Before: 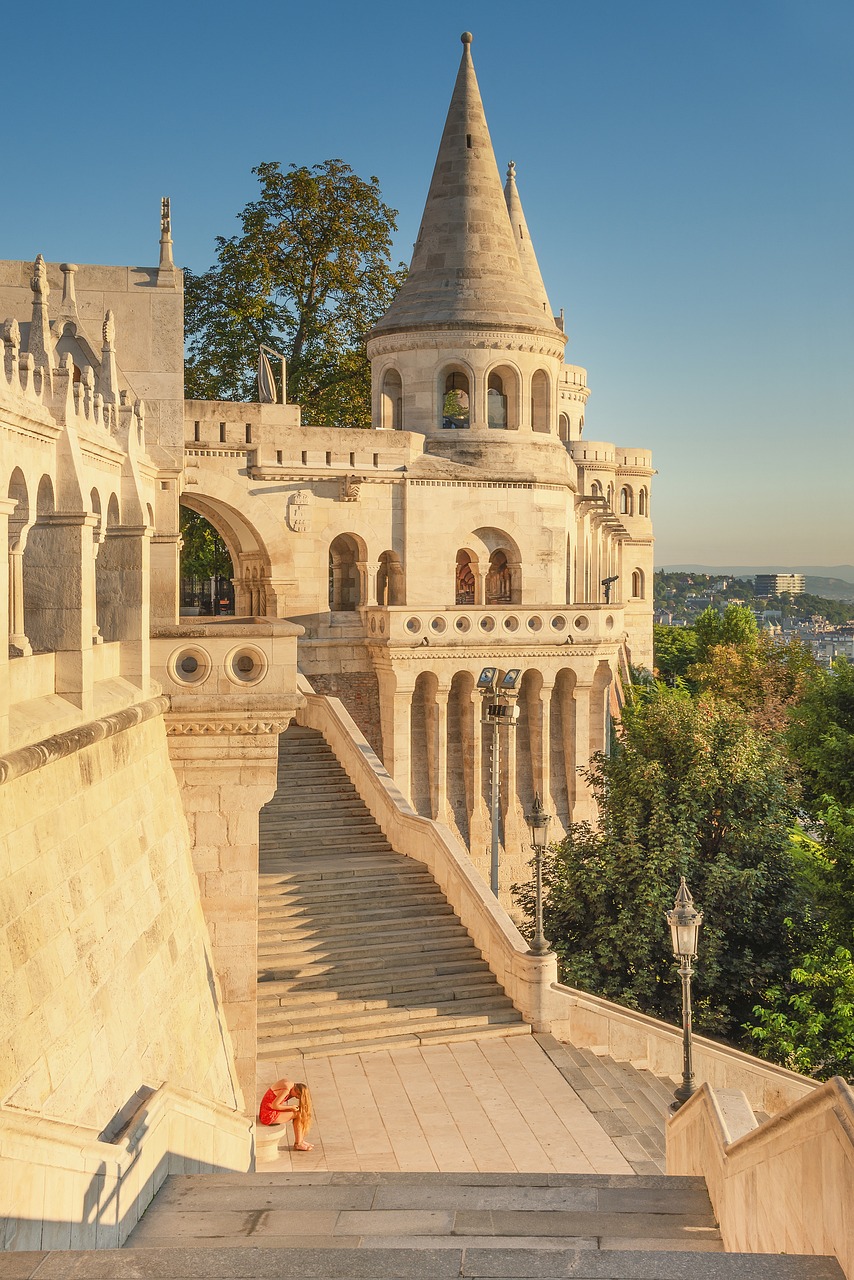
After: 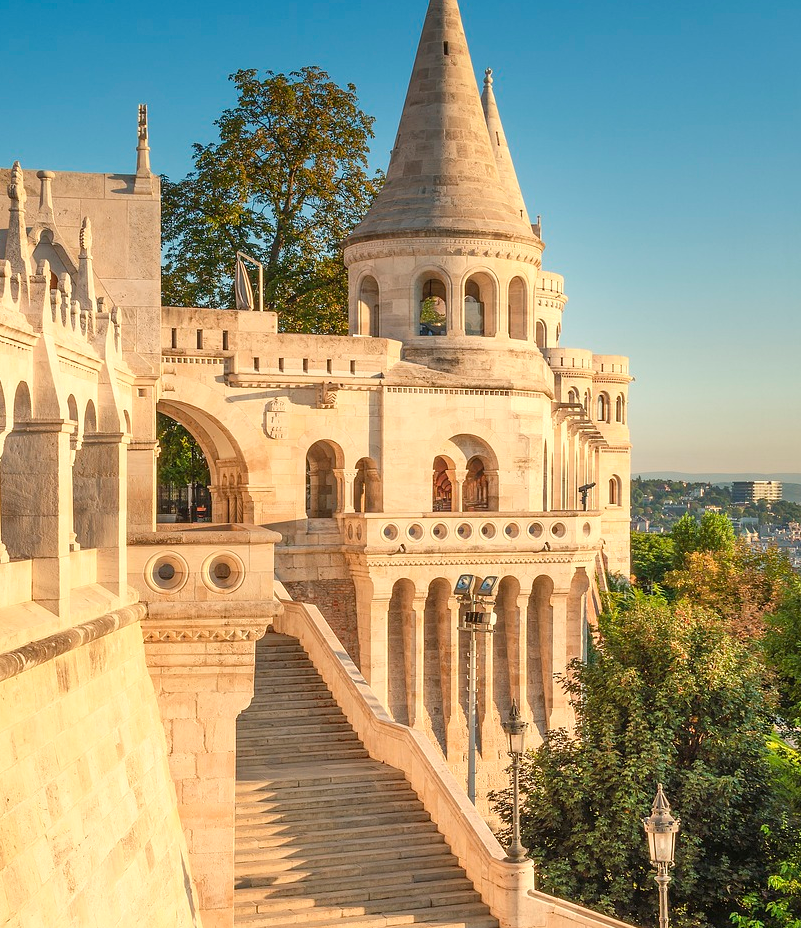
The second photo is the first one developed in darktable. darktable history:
exposure: exposure 0.217 EV, compensate highlight preservation false
crop: left 2.737%, top 7.287%, right 3.421%, bottom 20.179%
